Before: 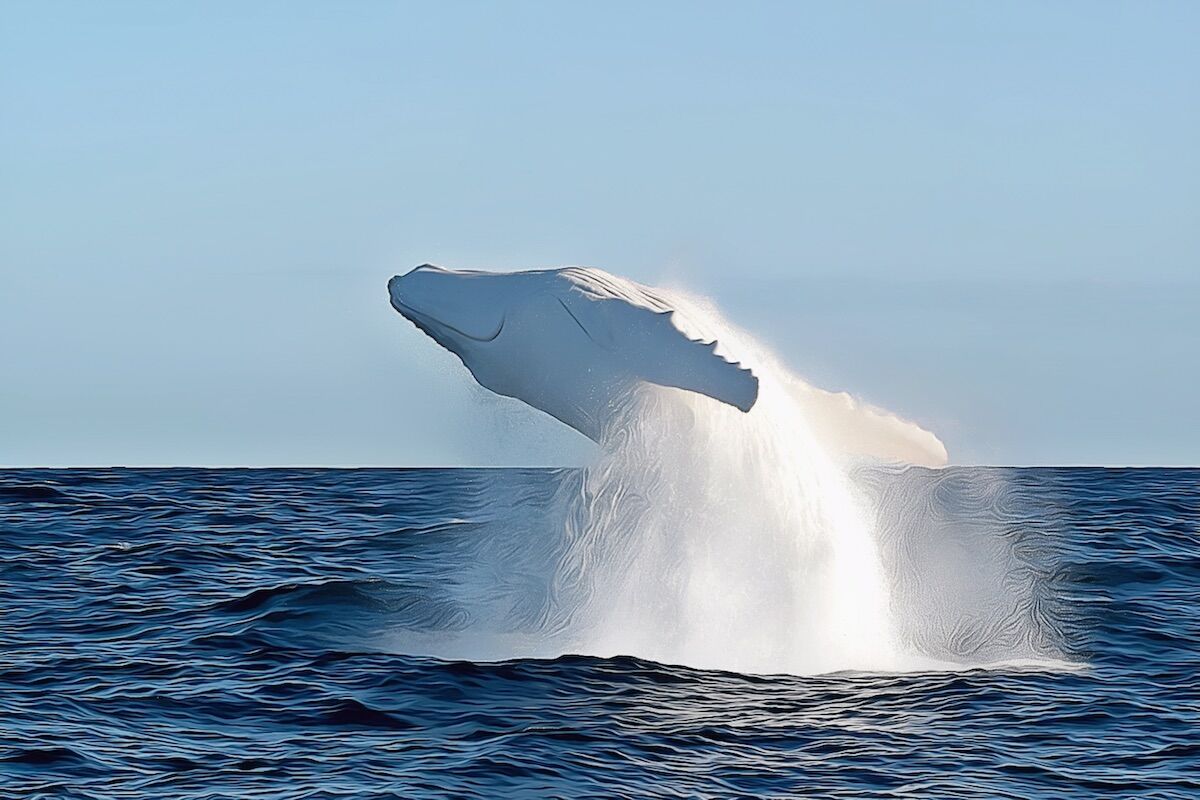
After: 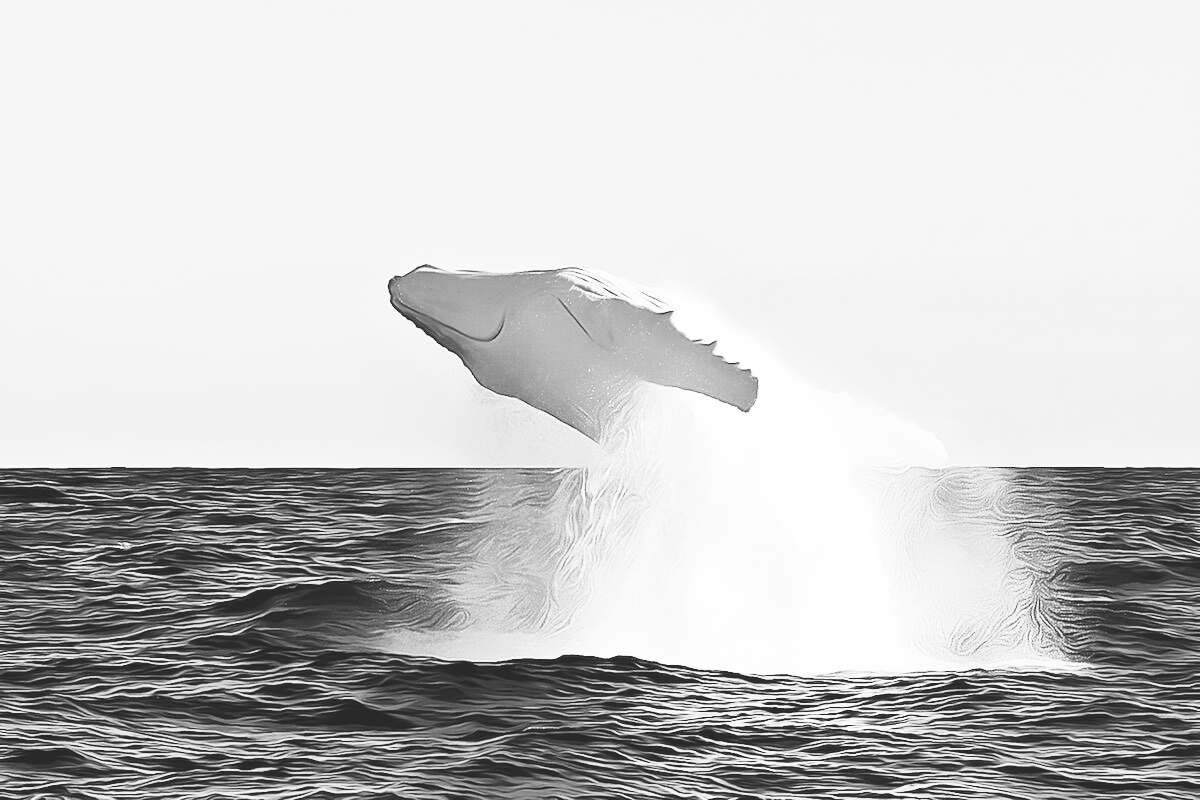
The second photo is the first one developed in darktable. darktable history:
white balance: red 1.123, blue 0.83
color balance rgb: shadows lift › chroma 3%, shadows lift › hue 280.8°, power › hue 330°, highlights gain › chroma 3%, highlights gain › hue 75.6°, global offset › luminance 1.5%, perceptual saturation grading › global saturation 20%, perceptual saturation grading › highlights -25%, perceptual saturation grading › shadows 50%, global vibrance 30%
contrast brightness saturation: contrast 0.53, brightness 0.47, saturation -1
